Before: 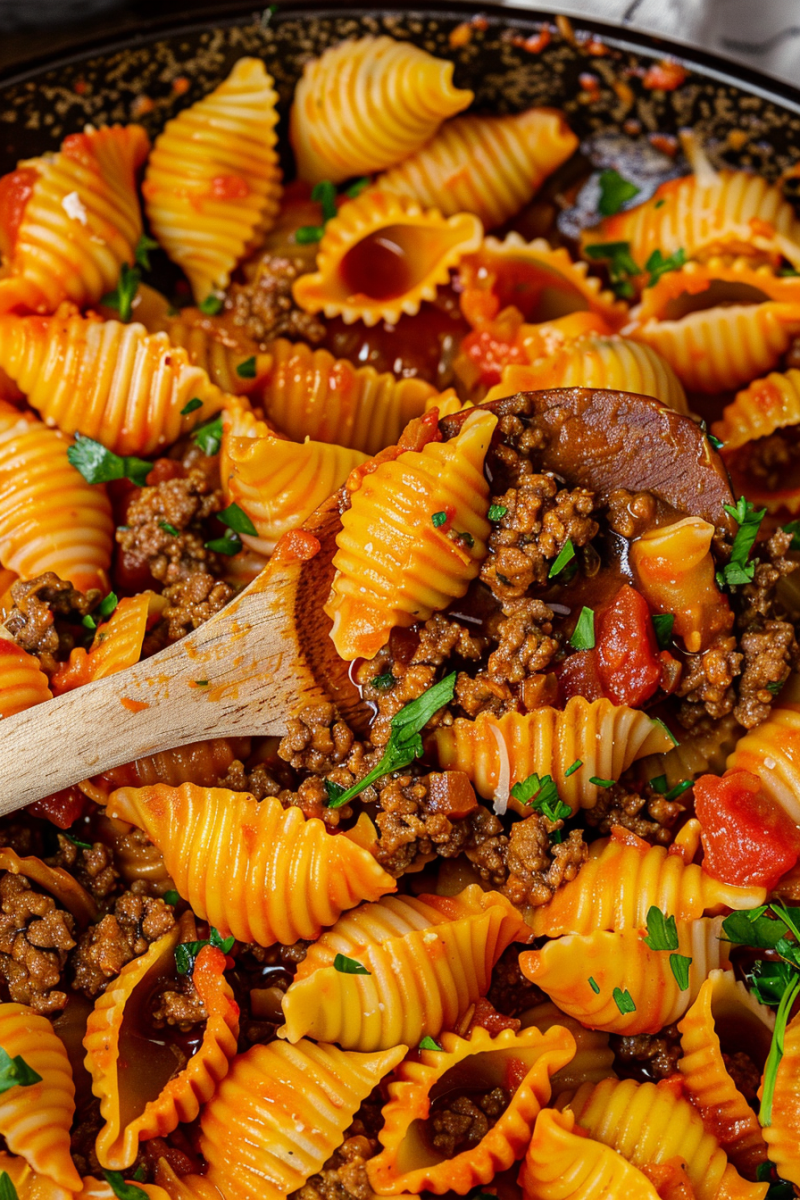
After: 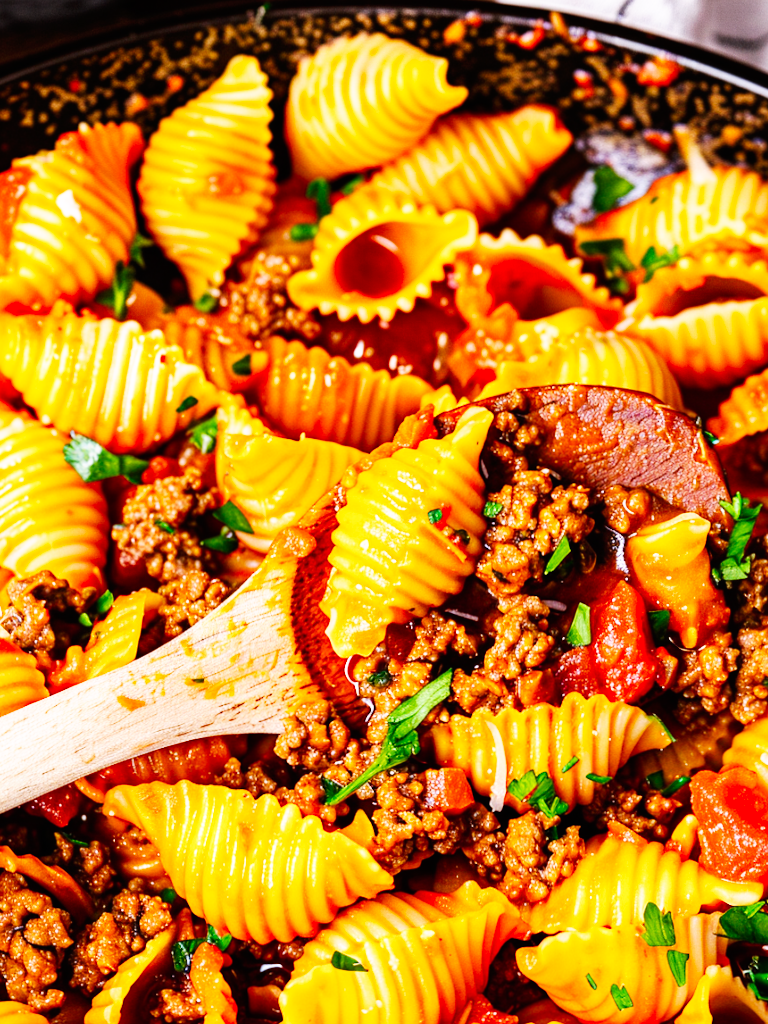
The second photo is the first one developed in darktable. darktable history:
base curve: curves: ch0 [(0, 0) (0.007, 0.004) (0.027, 0.03) (0.046, 0.07) (0.207, 0.54) (0.442, 0.872) (0.673, 0.972) (1, 1)], preserve colors none
white balance: red 1.05, blue 1.072
crop and rotate: angle 0.2°, left 0.275%, right 3.127%, bottom 14.18%
